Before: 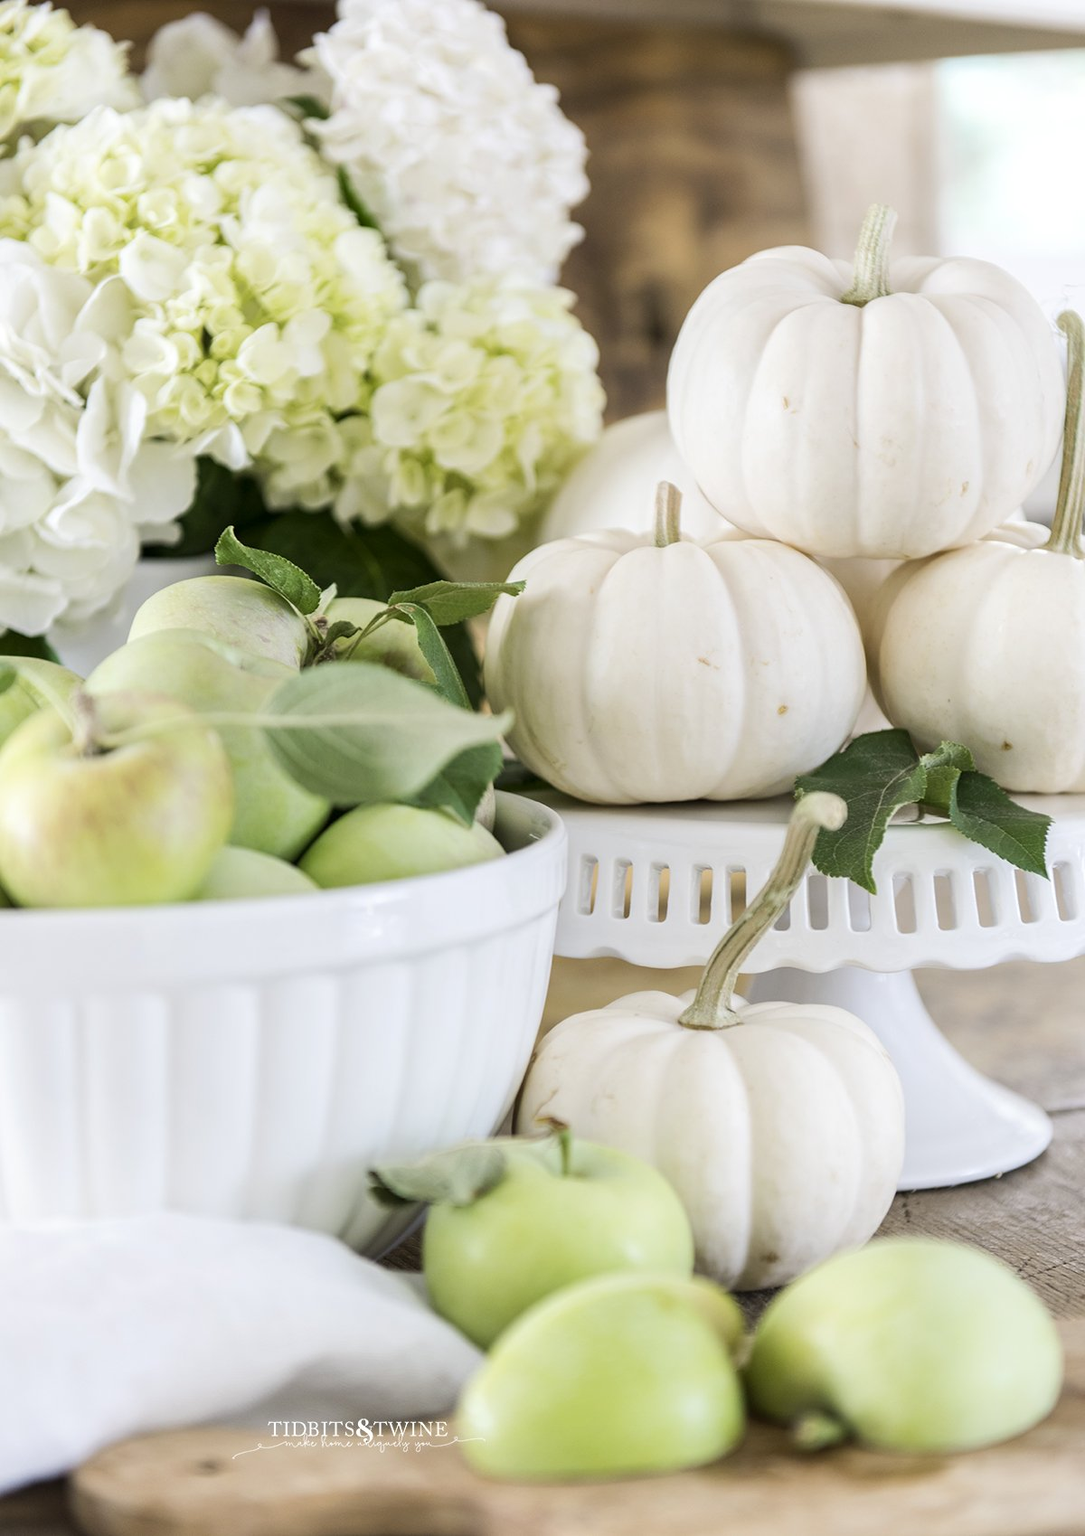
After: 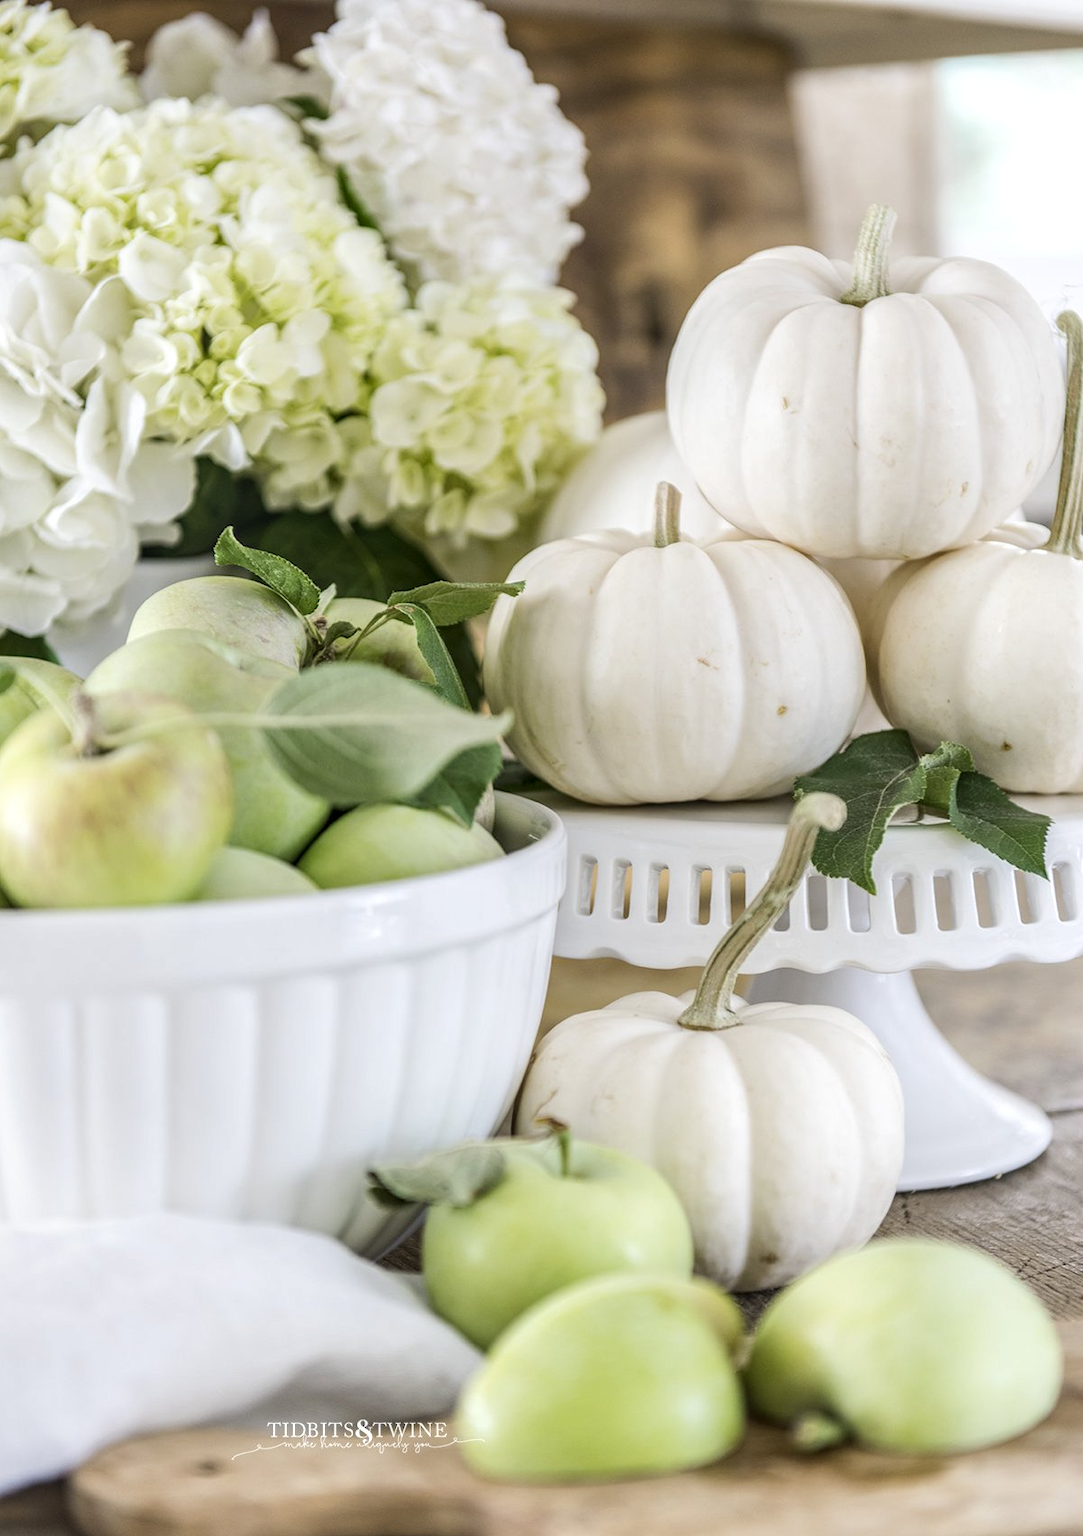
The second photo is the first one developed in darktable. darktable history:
crop and rotate: left 0.096%, bottom 0.011%
local contrast: highlights 4%, shadows 4%, detail 134%
